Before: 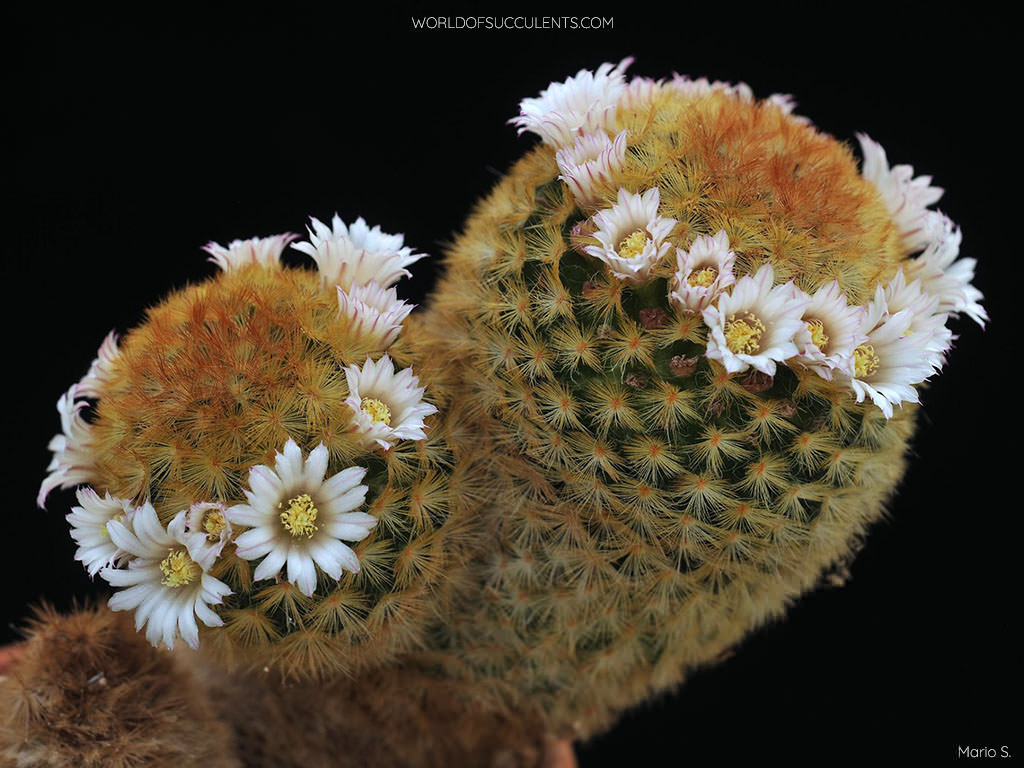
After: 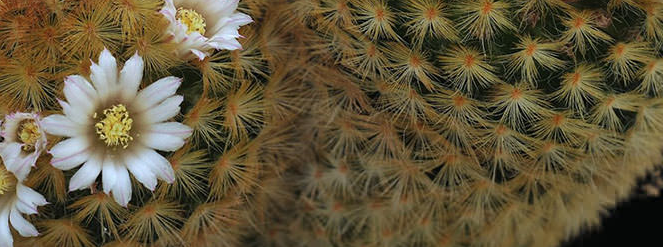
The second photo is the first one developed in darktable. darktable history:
crop: left 18.094%, top 50.82%, right 17.138%, bottom 16.932%
